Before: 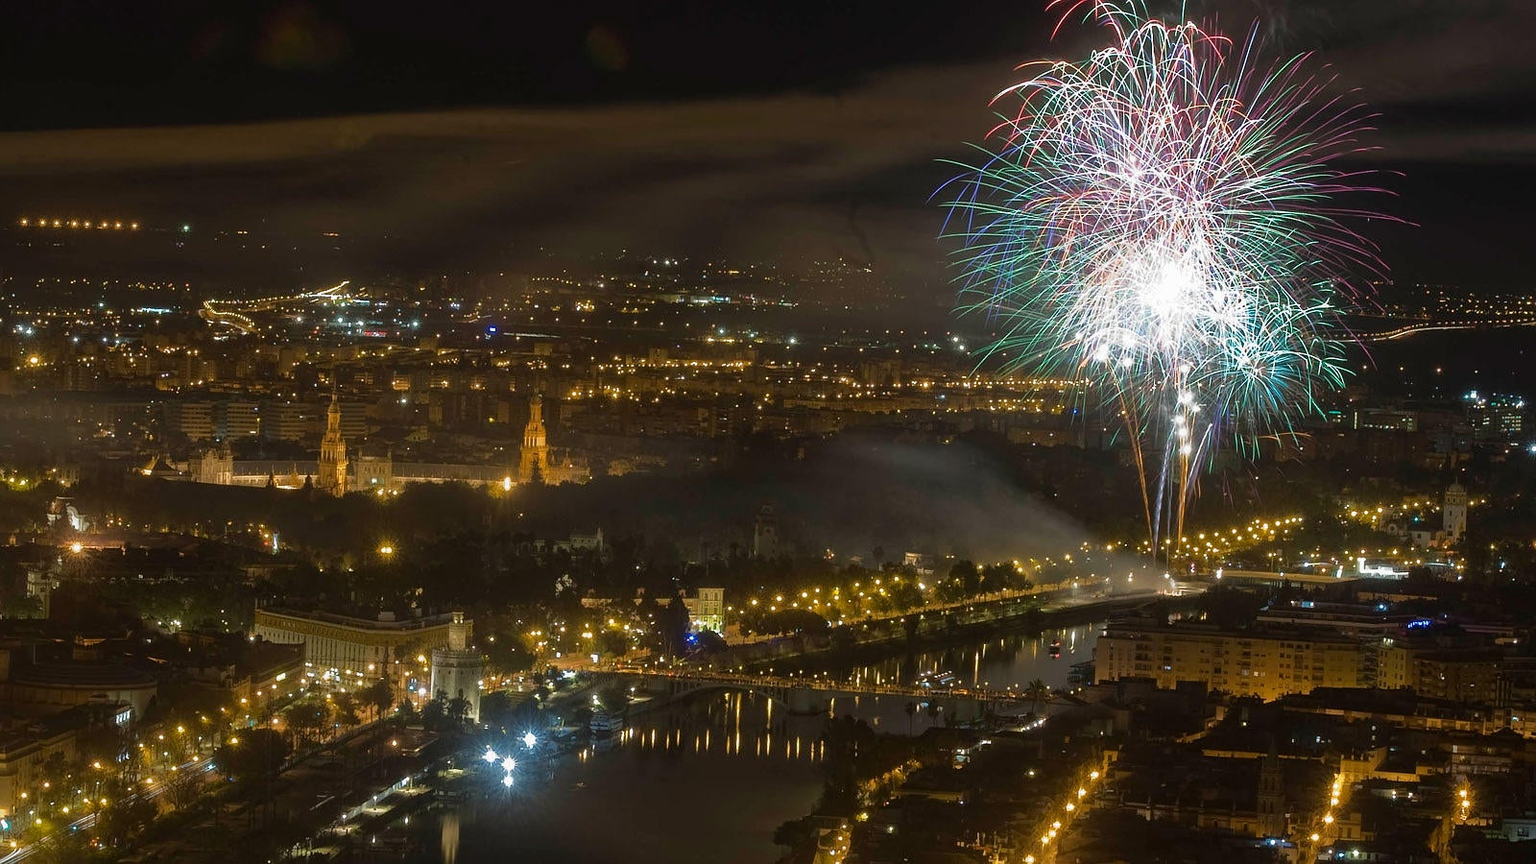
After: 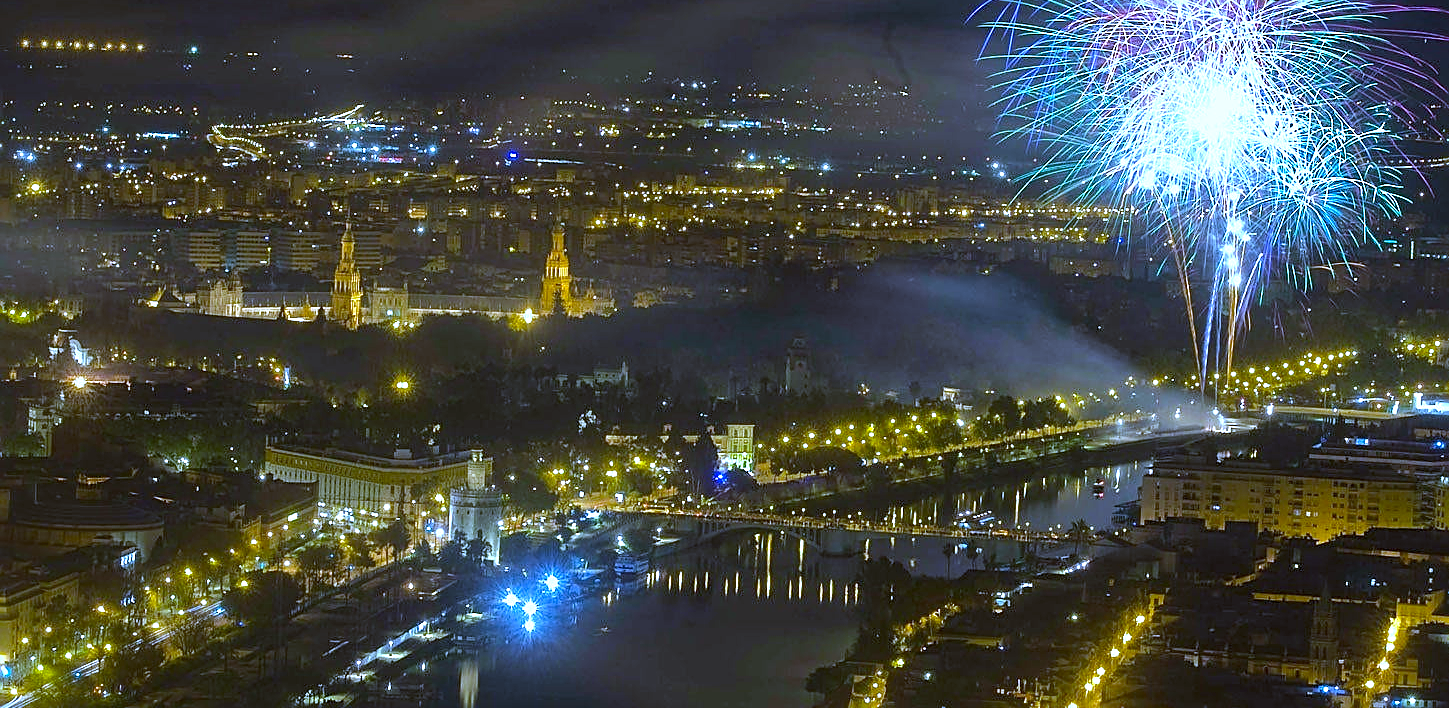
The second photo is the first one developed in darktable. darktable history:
color balance: output saturation 120%
exposure: black level correction 0, exposure 0.95 EV, compensate exposure bias true, compensate highlight preservation false
crop: top 20.916%, right 9.437%, bottom 0.316%
sharpen: on, module defaults
white balance: red 0.766, blue 1.537
